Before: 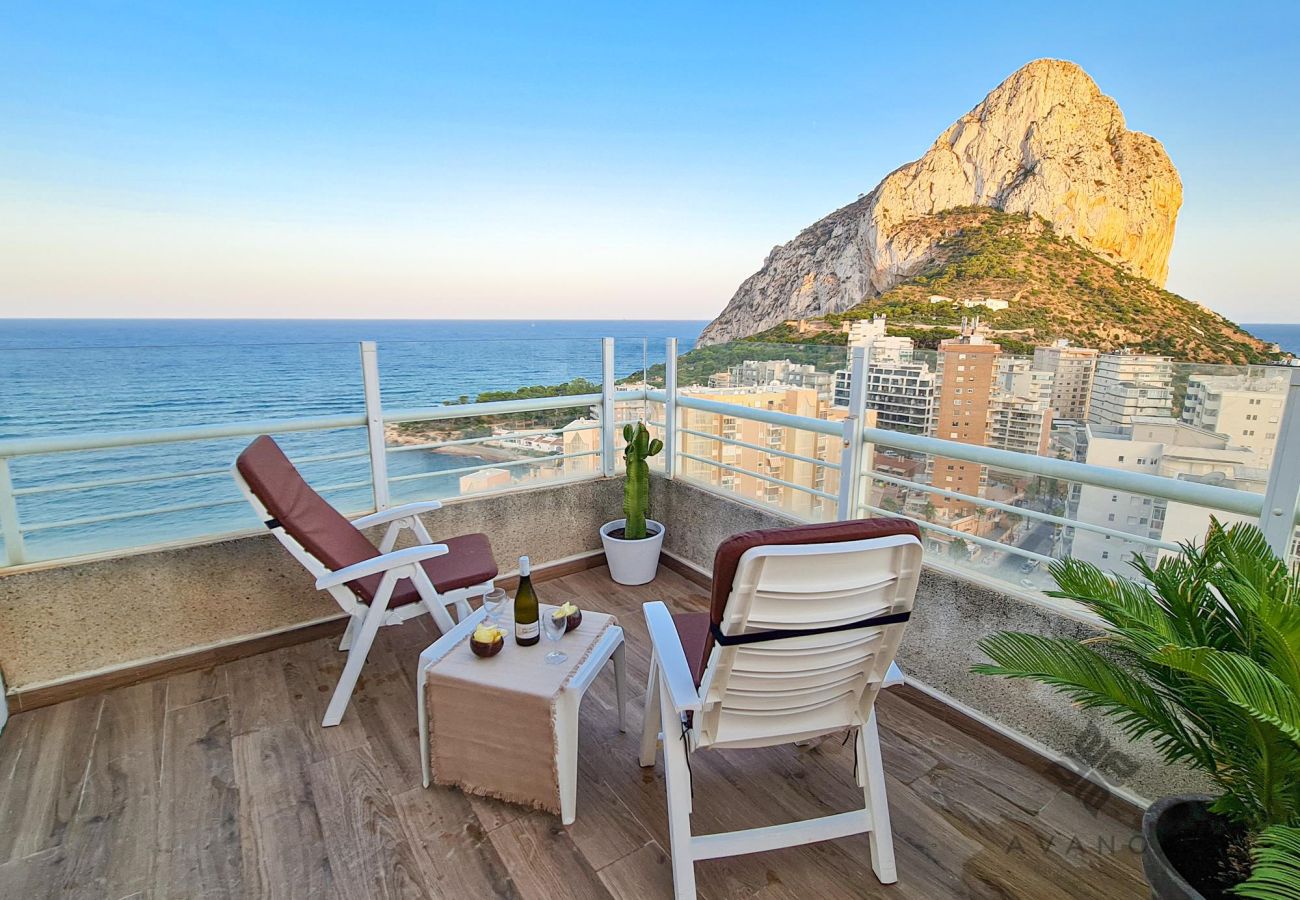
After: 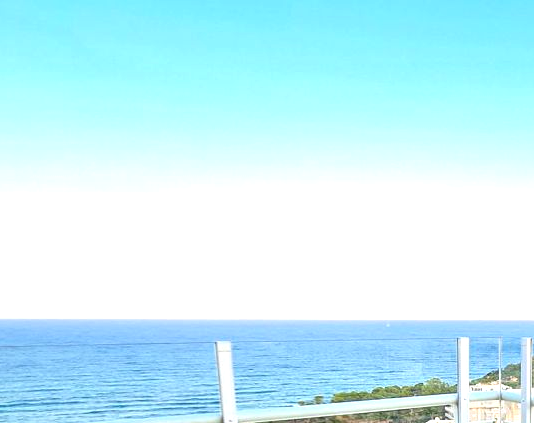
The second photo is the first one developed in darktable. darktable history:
crop and rotate: left 11.197%, top 0.088%, right 47.679%, bottom 52.829%
exposure: exposure 0.725 EV, compensate highlight preservation false
